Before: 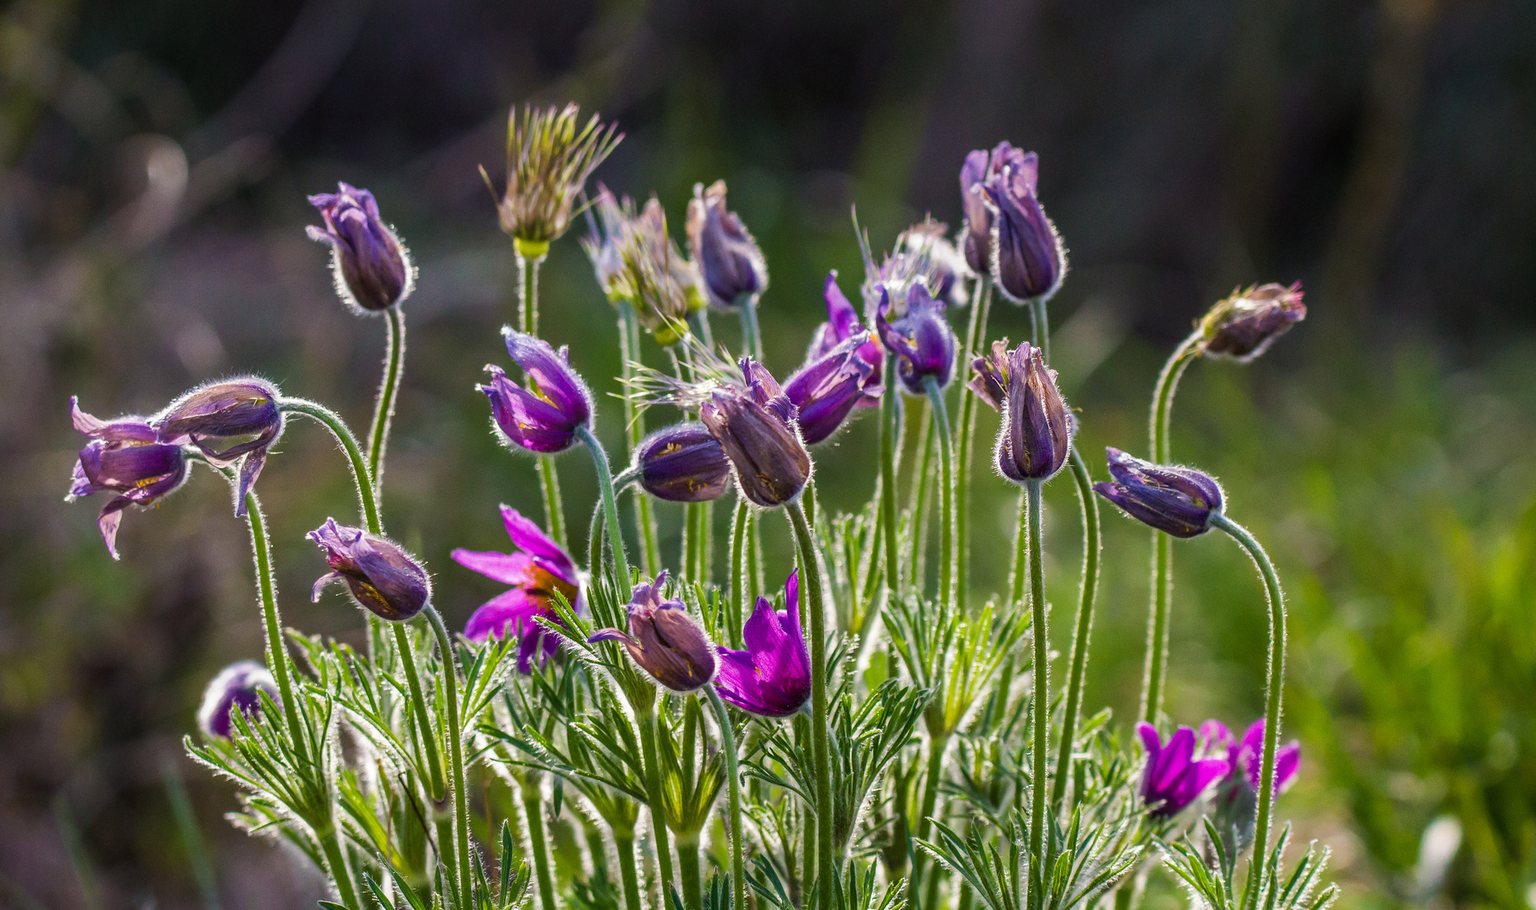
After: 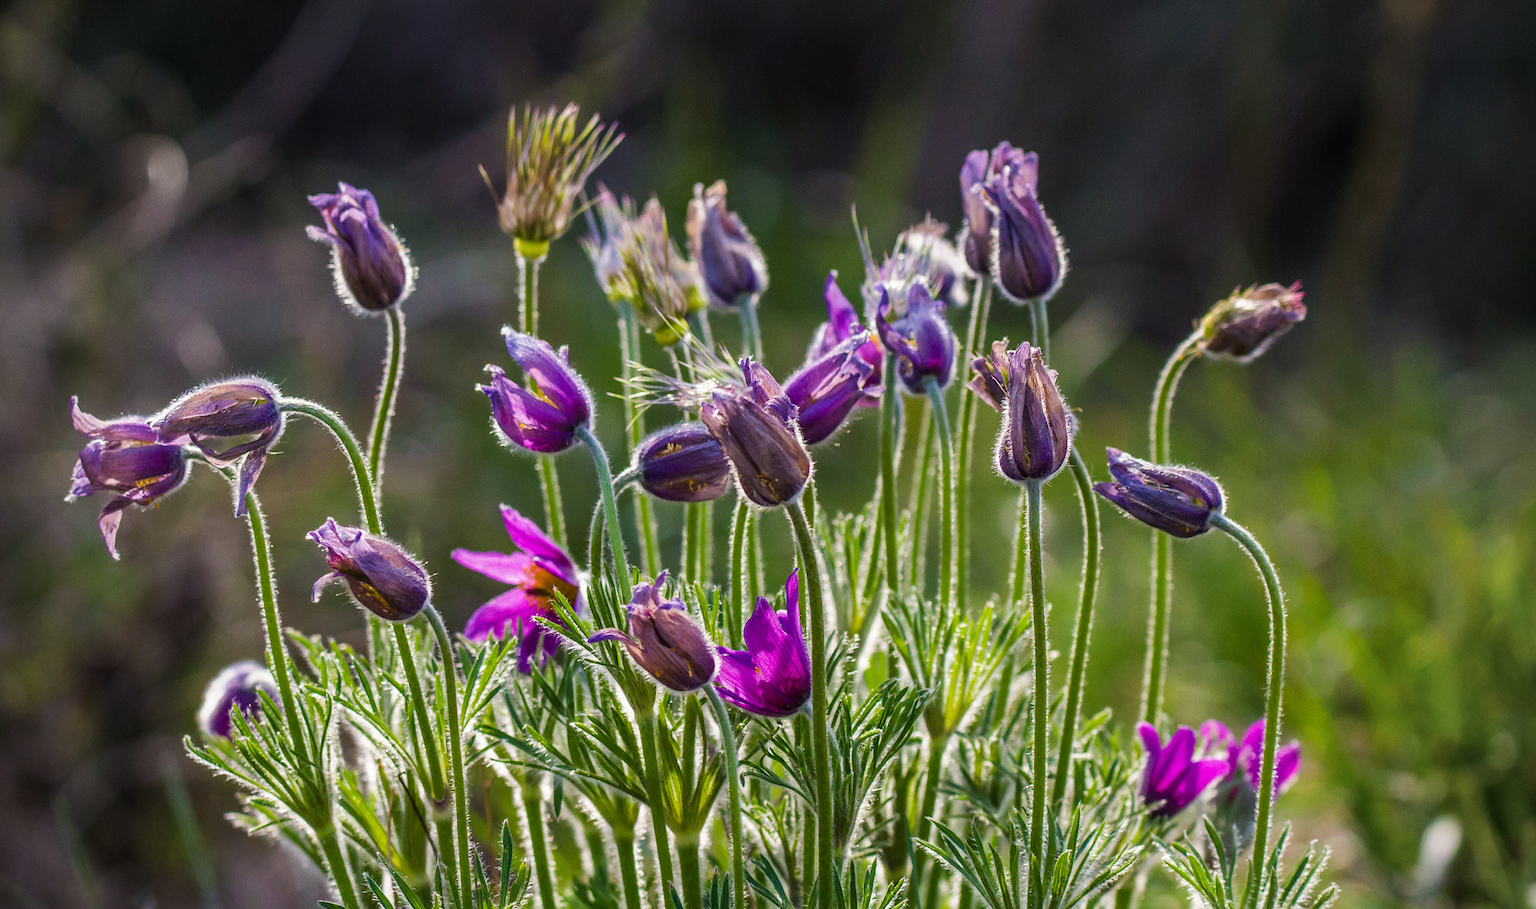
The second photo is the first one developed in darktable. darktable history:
vignetting: fall-off radius 60.85%
